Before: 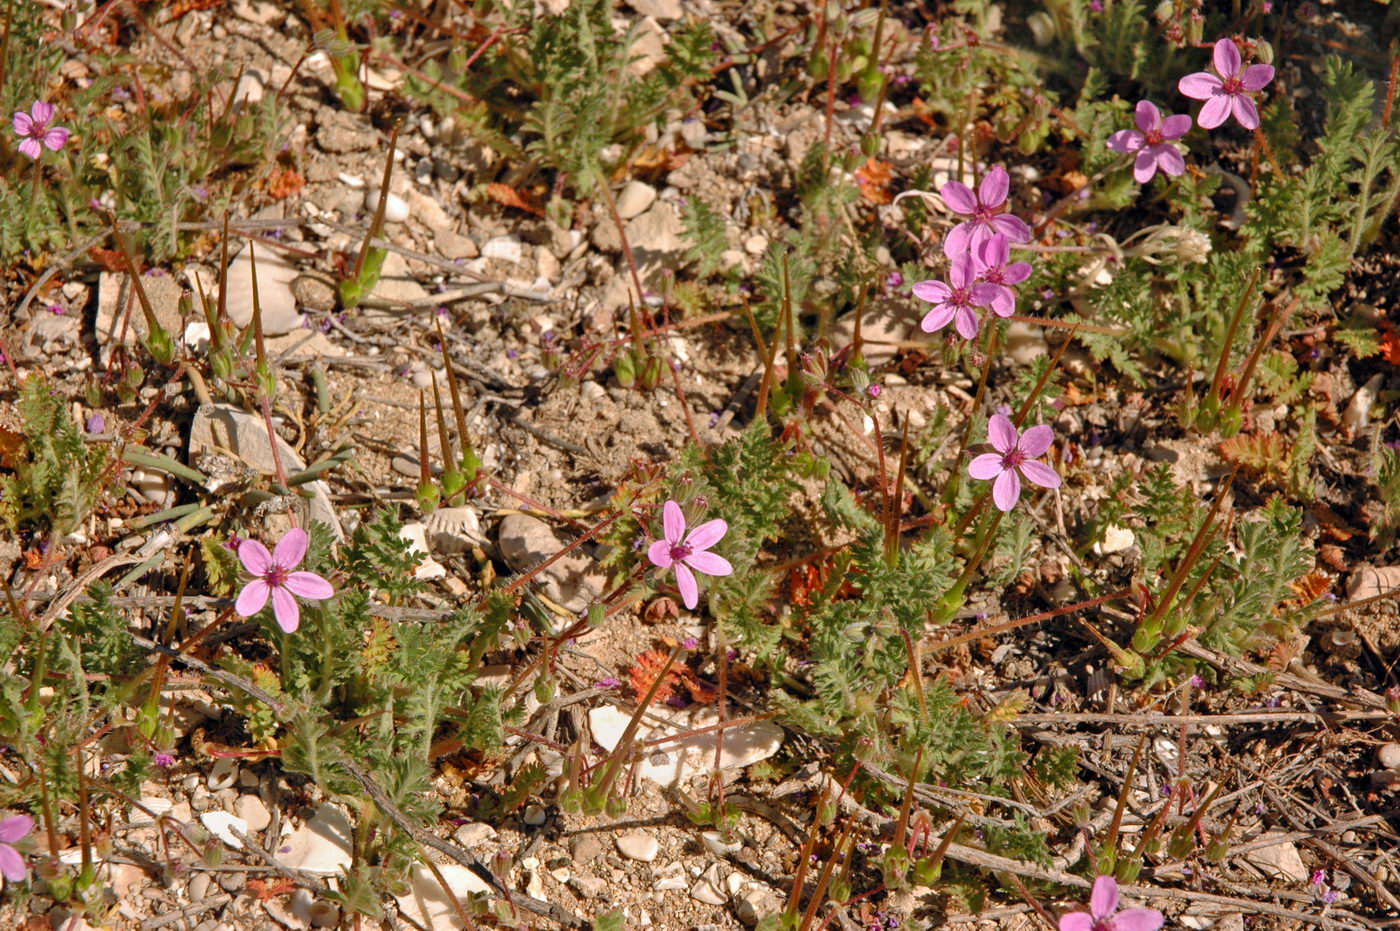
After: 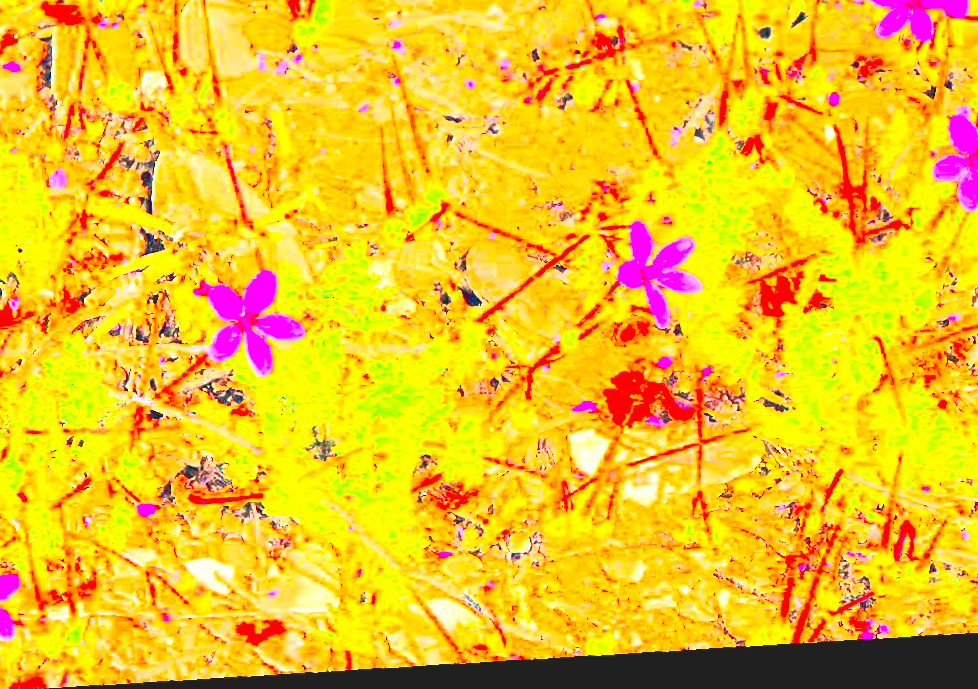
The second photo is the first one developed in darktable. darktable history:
contrast brightness saturation: contrast 1, brightness 1, saturation 1
crop and rotate: angle -0.82°, left 3.85%, top 31.828%, right 27.992%
rotate and perspective: rotation -4.25°, automatic cropping off
exposure: black level correction 0, exposure 4 EV, compensate exposure bias true, compensate highlight preservation false
